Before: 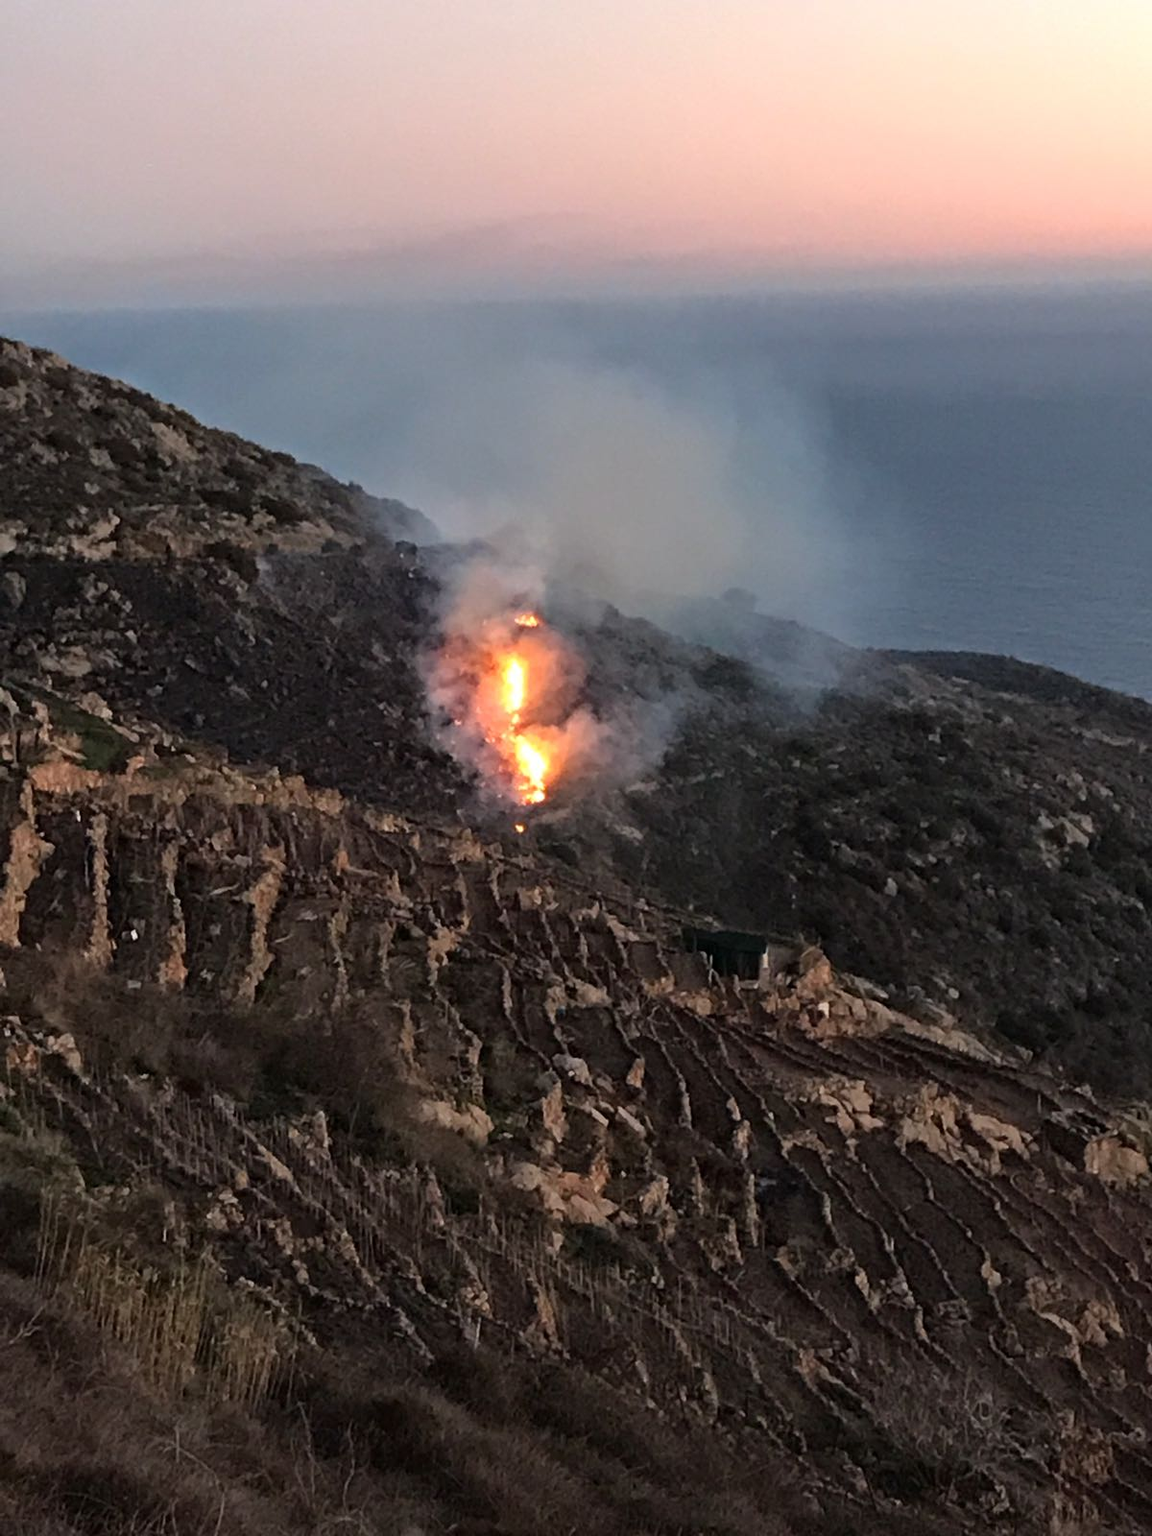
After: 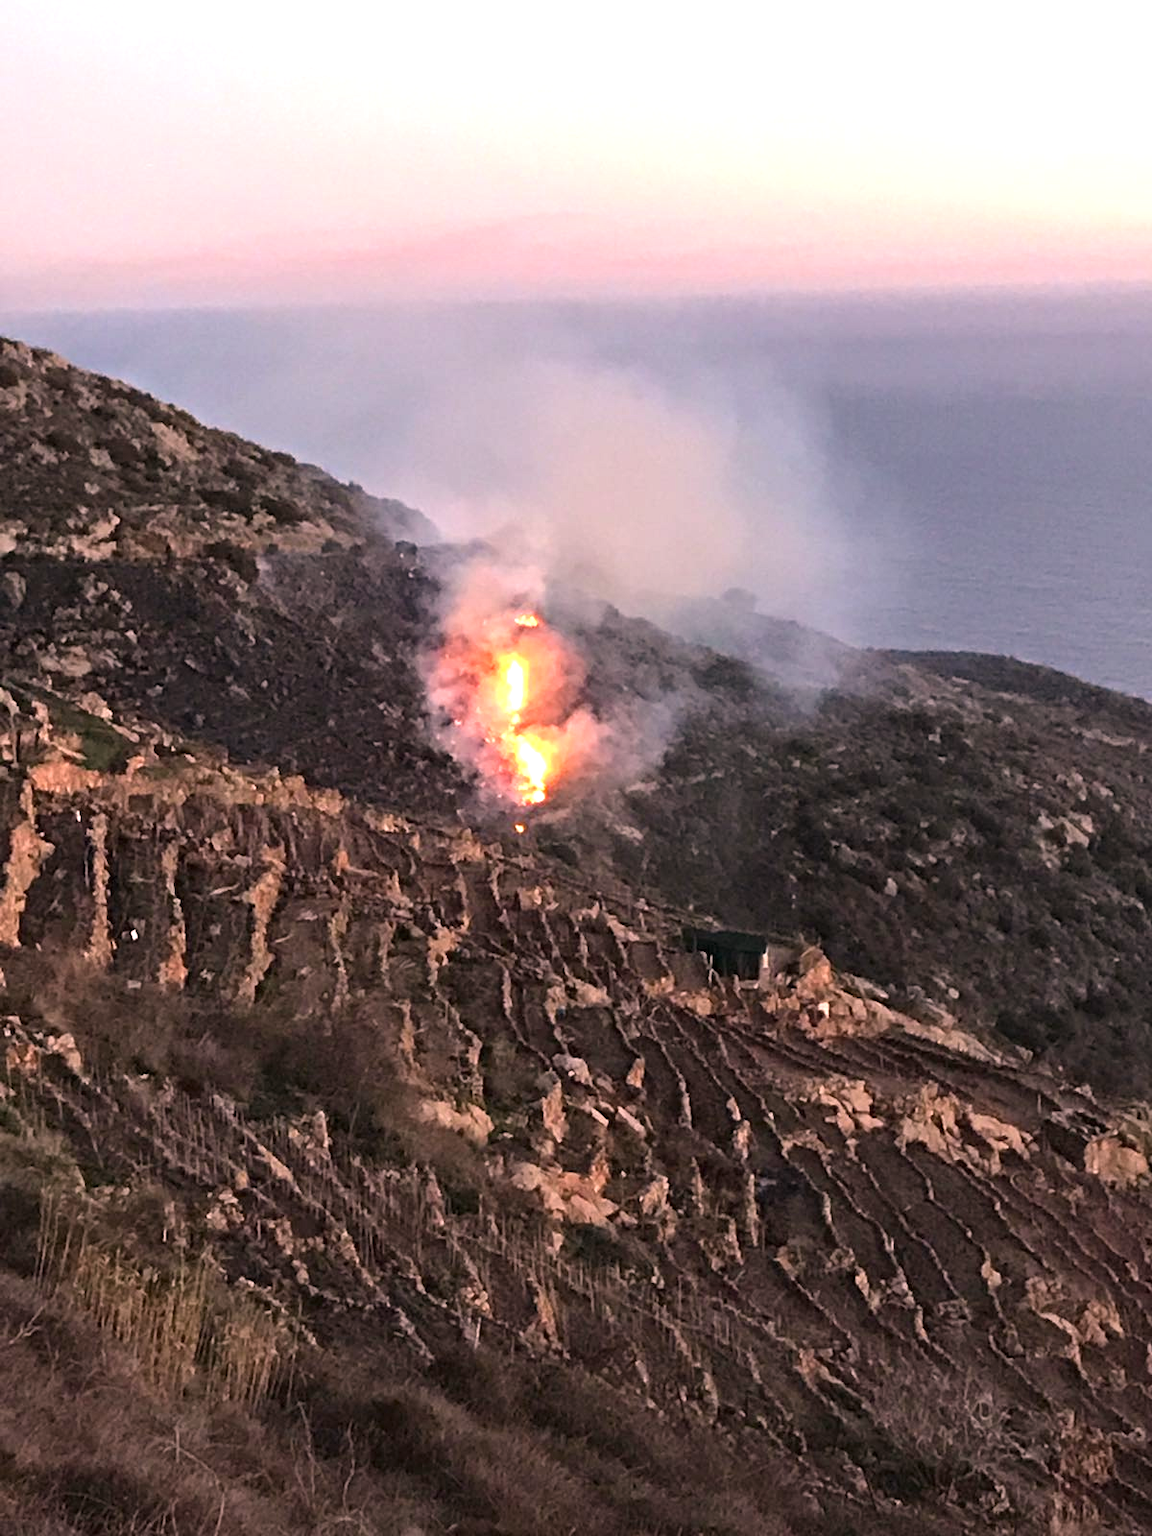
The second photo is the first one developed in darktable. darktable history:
exposure: black level correction 0, exposure 1 EV, compensate exposure bias true, compensate highlight preservation false
color correction: highlights a* 14.52, highlights b* 4.84
